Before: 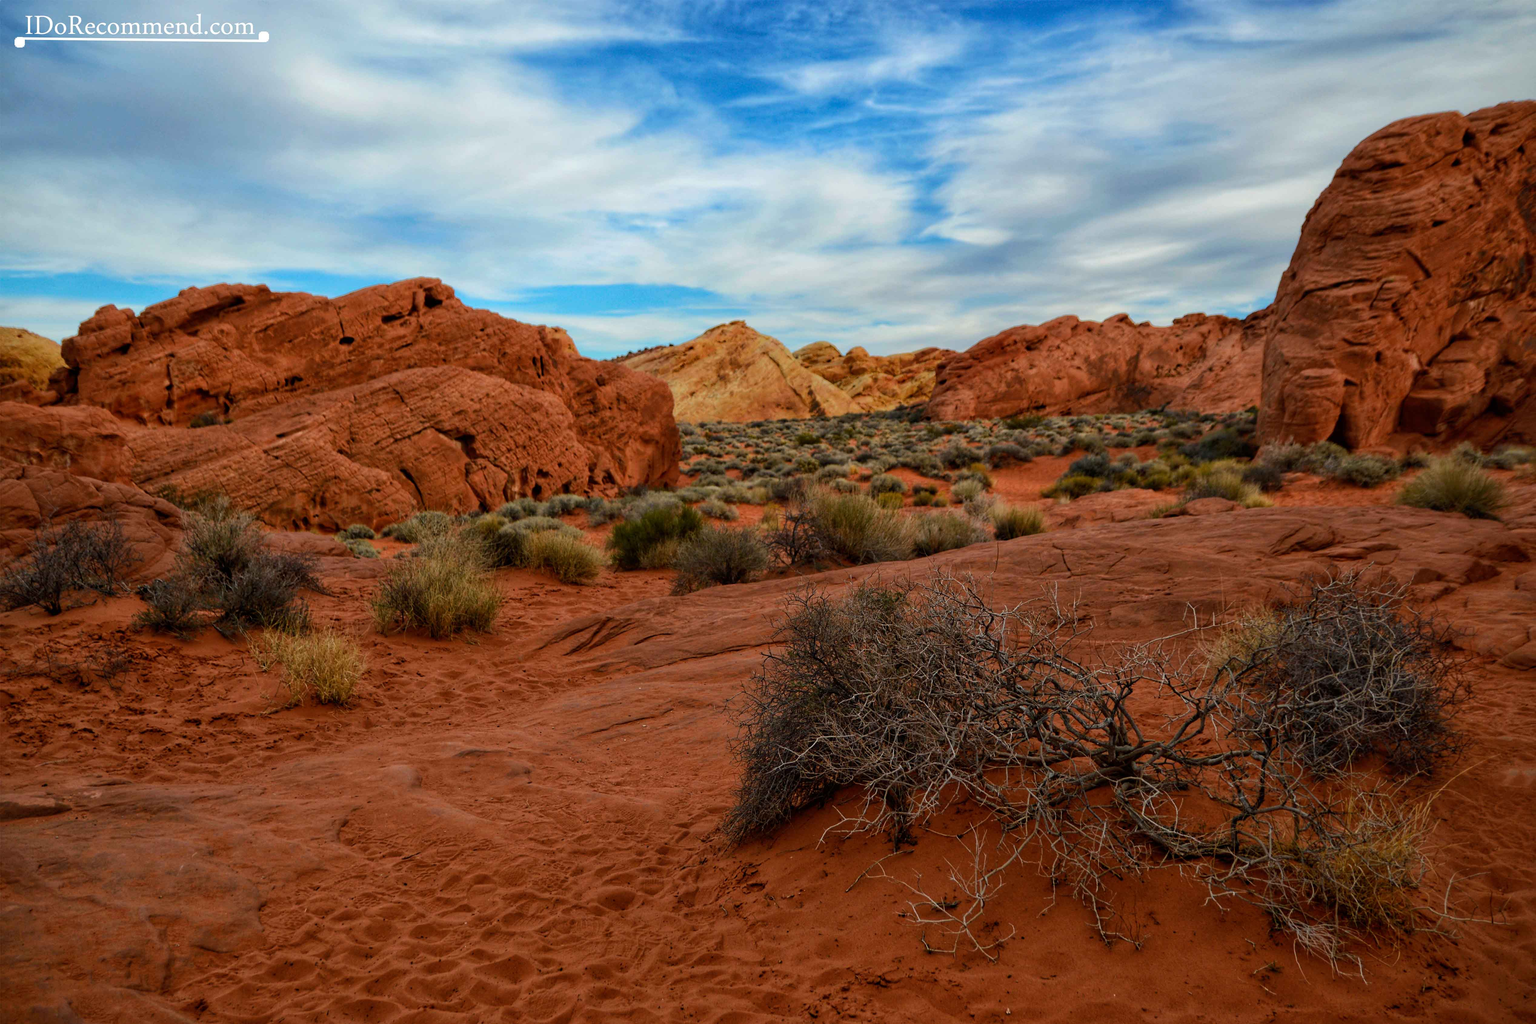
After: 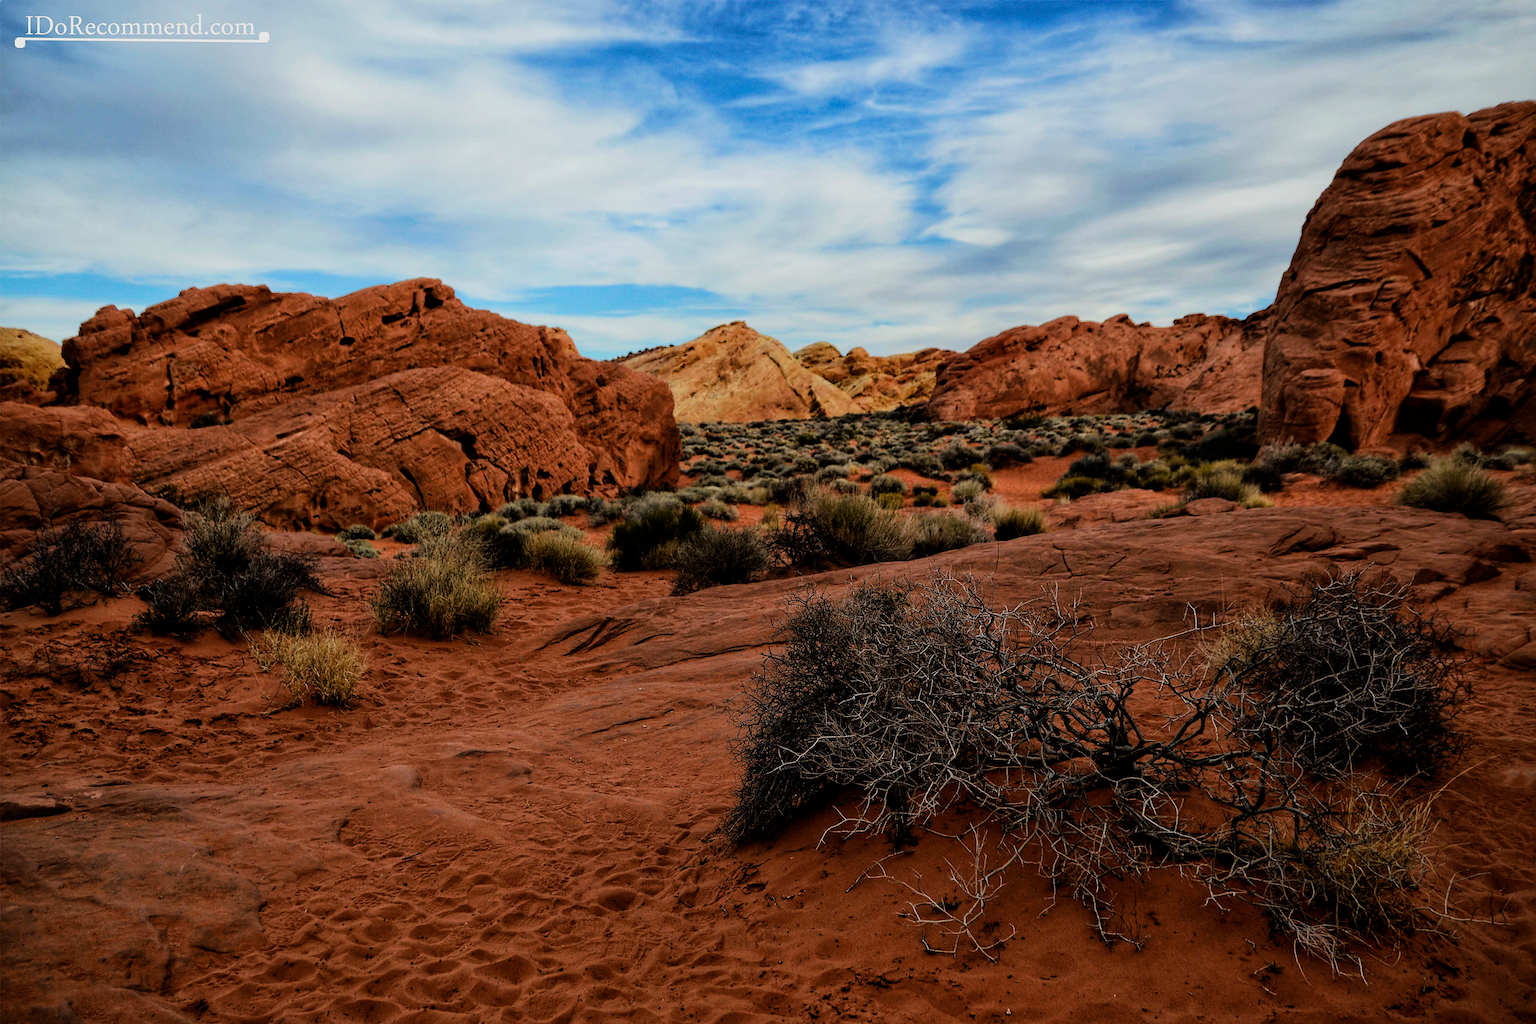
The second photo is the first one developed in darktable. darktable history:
sharpen: on, module defaults
filmic rgb: black relative exposure -5 EV, hardness 2.88, contrast 1.4, highlights saturation mix -20%
